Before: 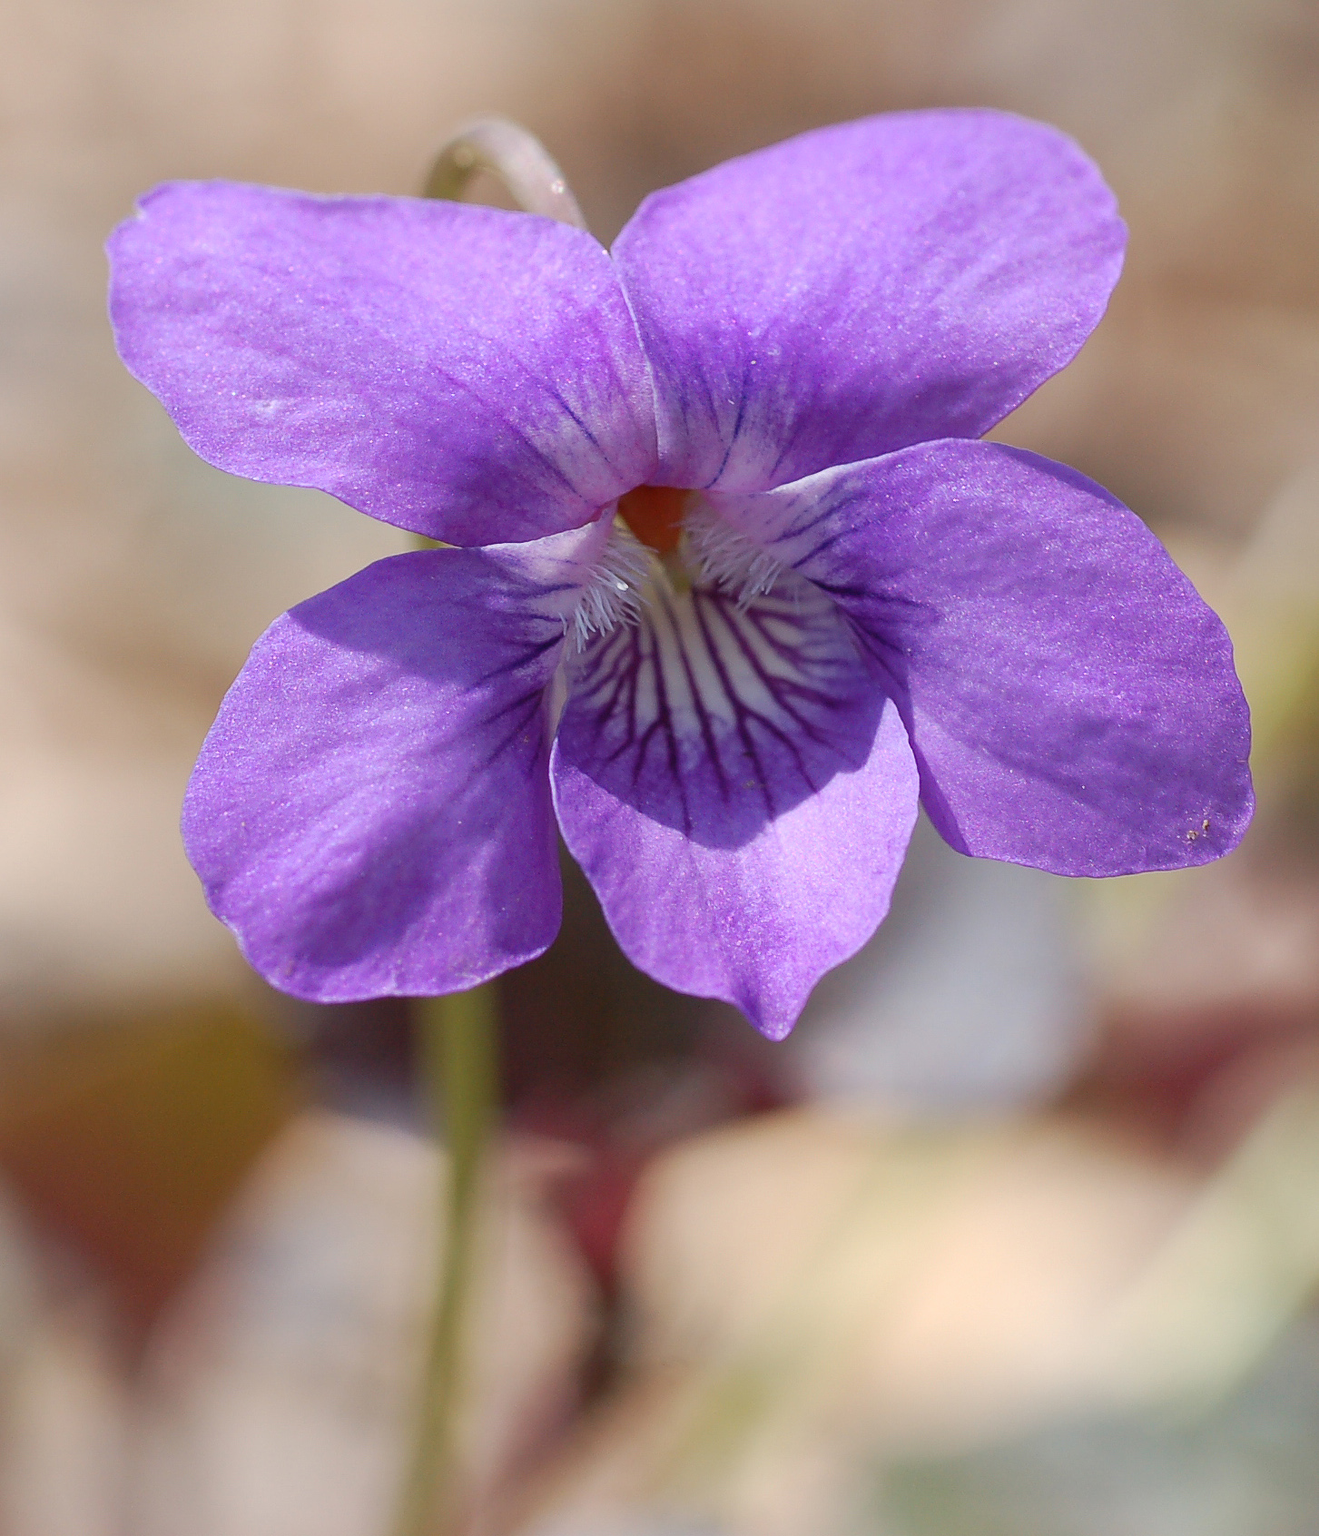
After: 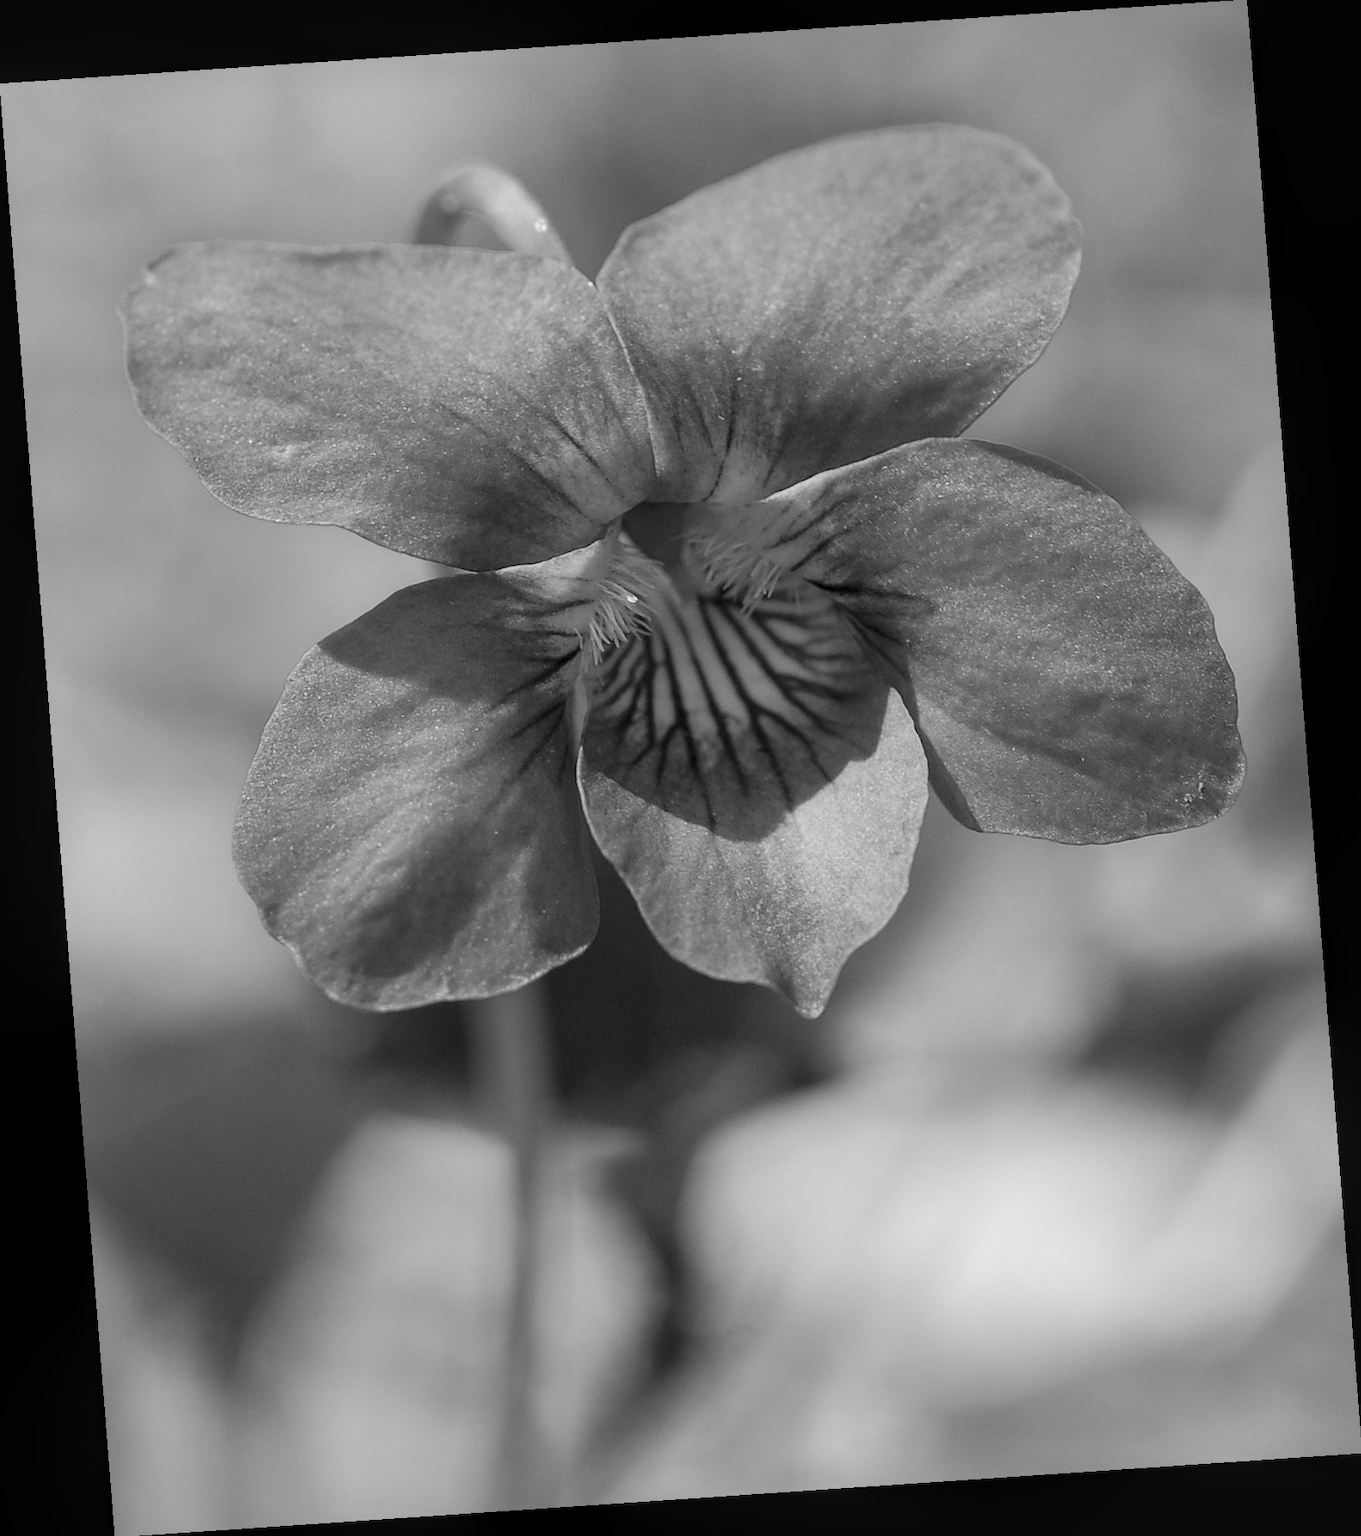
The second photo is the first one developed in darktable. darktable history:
monochrome: a 16.06, b 15.48, size 1
local contrast: on, module defaults
rotate and perspective: rotation -4.2°, shear 0.006, automatic cropping off
